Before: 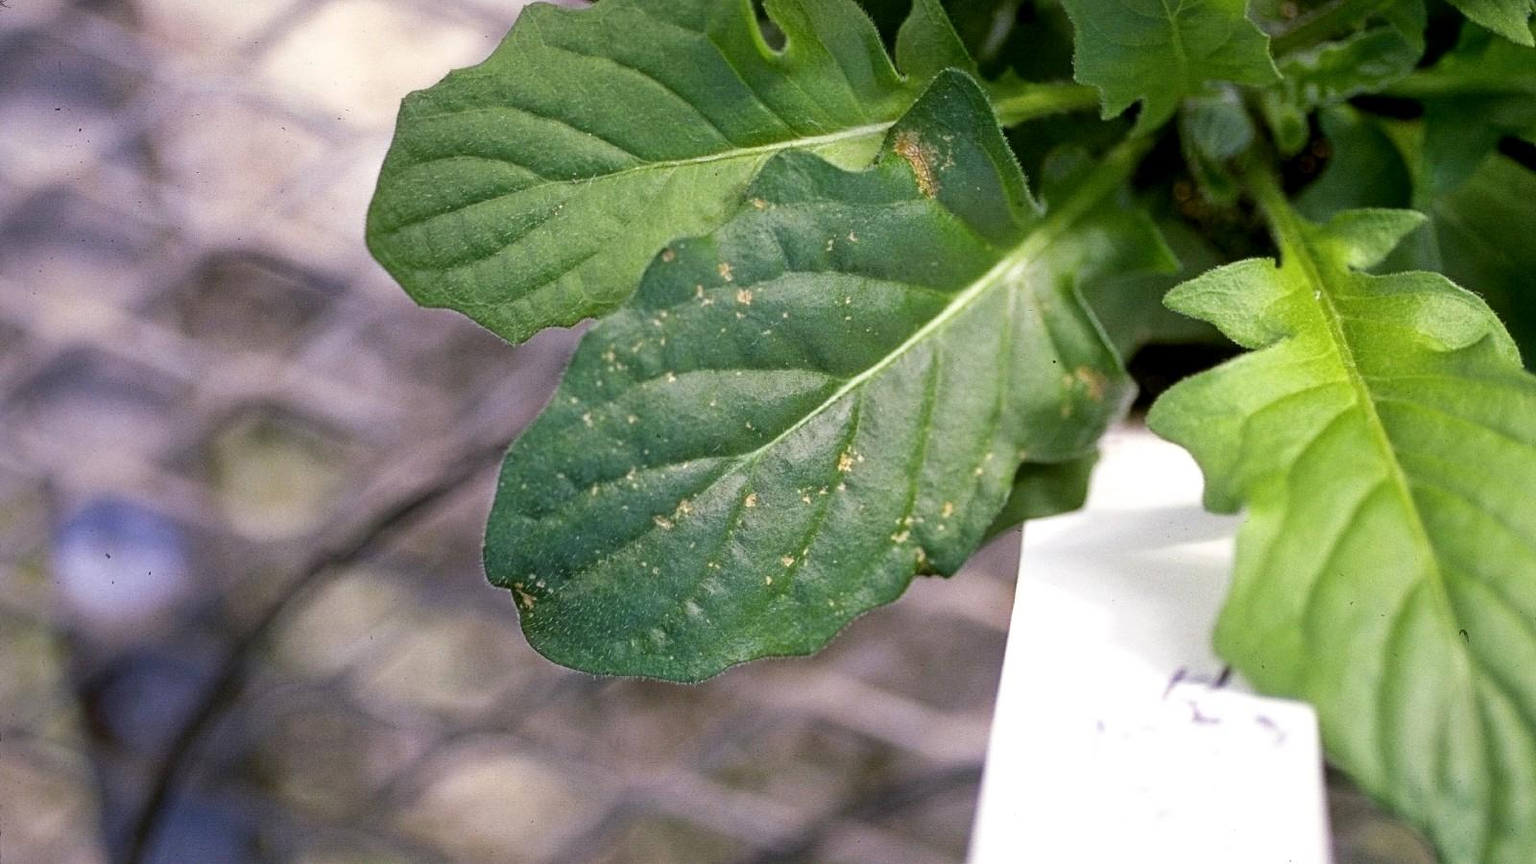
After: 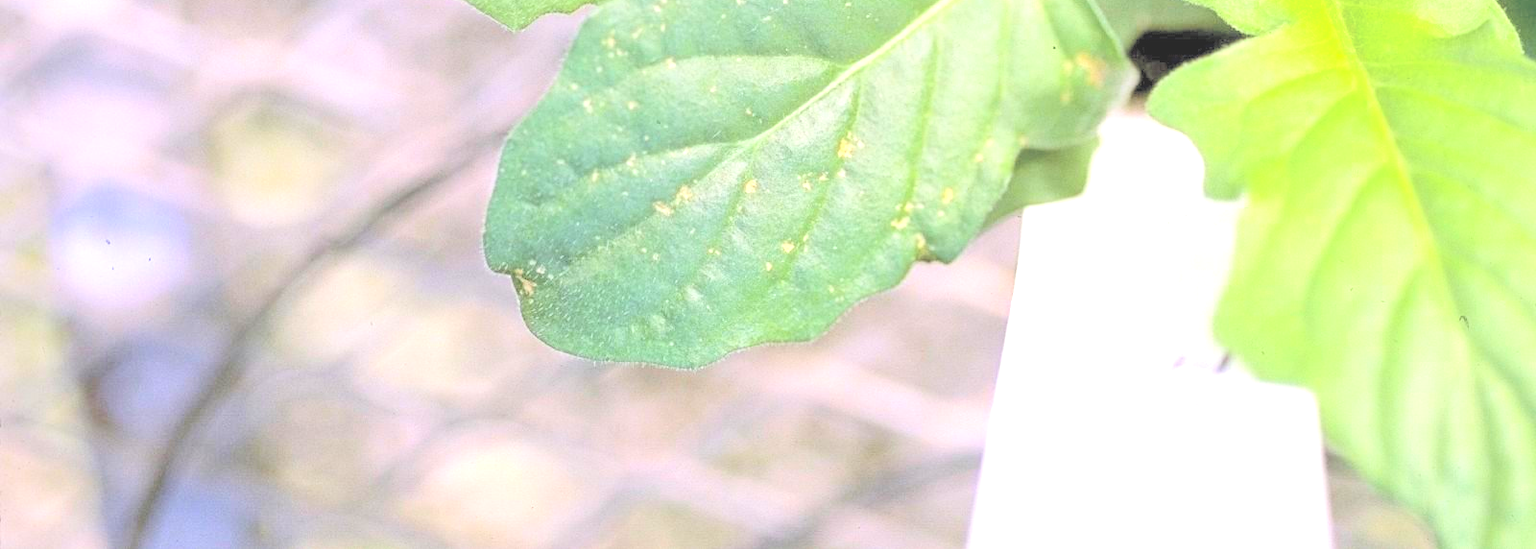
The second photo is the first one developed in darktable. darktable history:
tone equalizer: -8 EV 0.081 EV, edges refinement/feathering 500, mask exposure compensation -1.57 EV, preserve details no
exposure: black level correction 0, exposure 1.097 EV, compensate highlight preservation false
contrast brightness saturation: brightness 0.988
crop and rotate: top 36.375%
